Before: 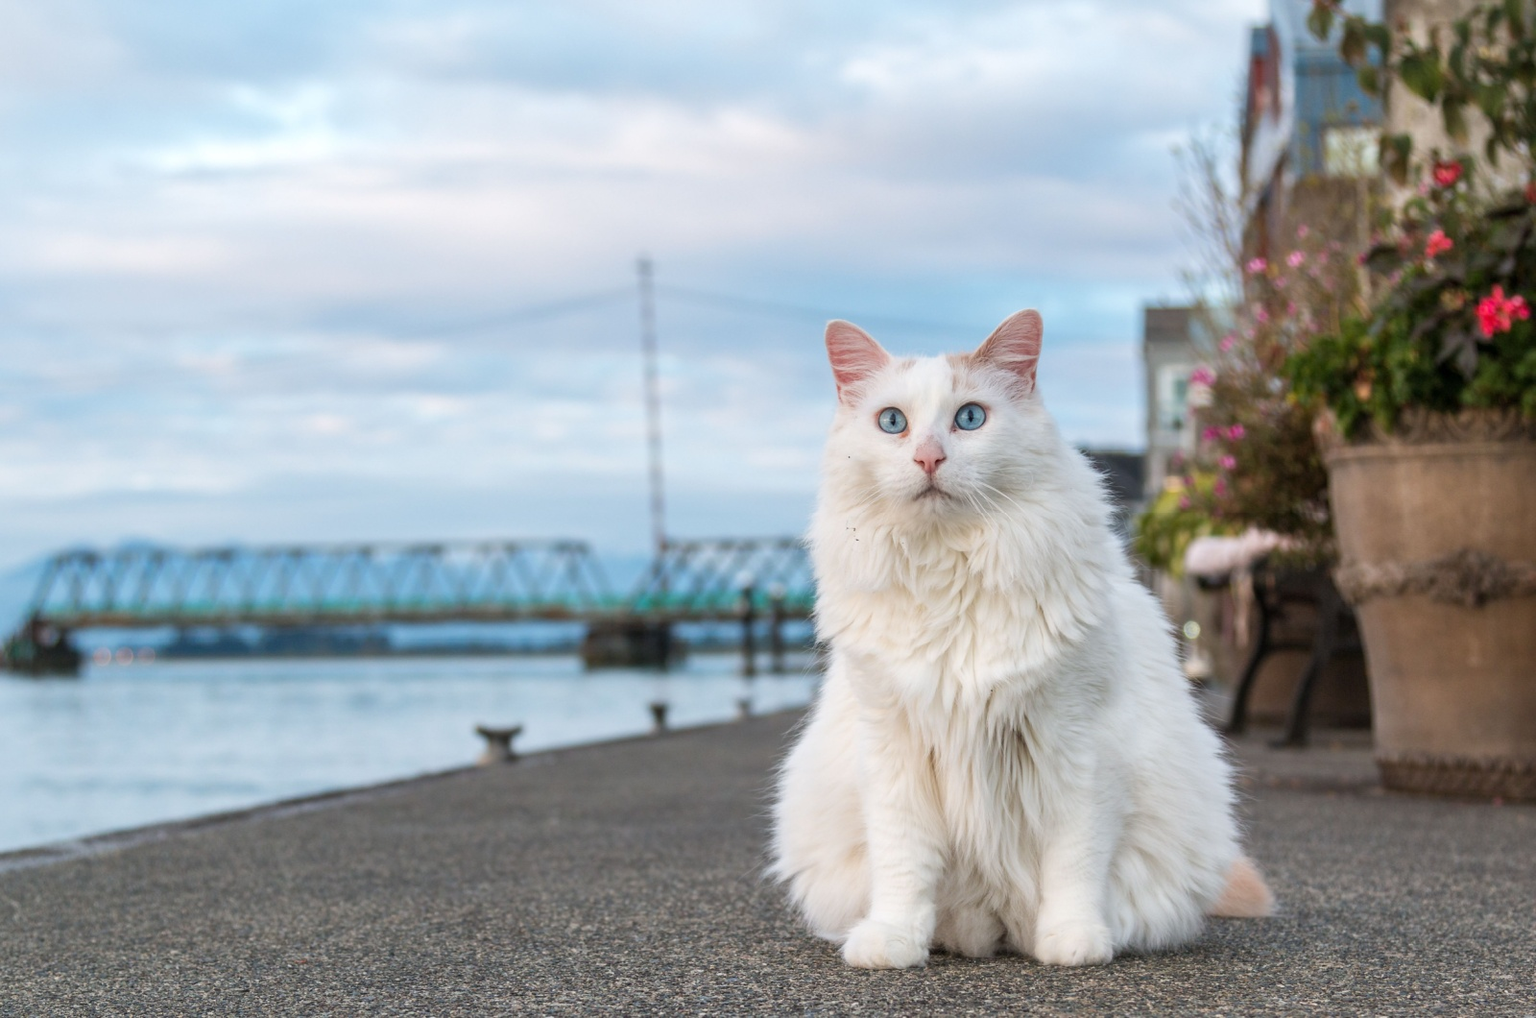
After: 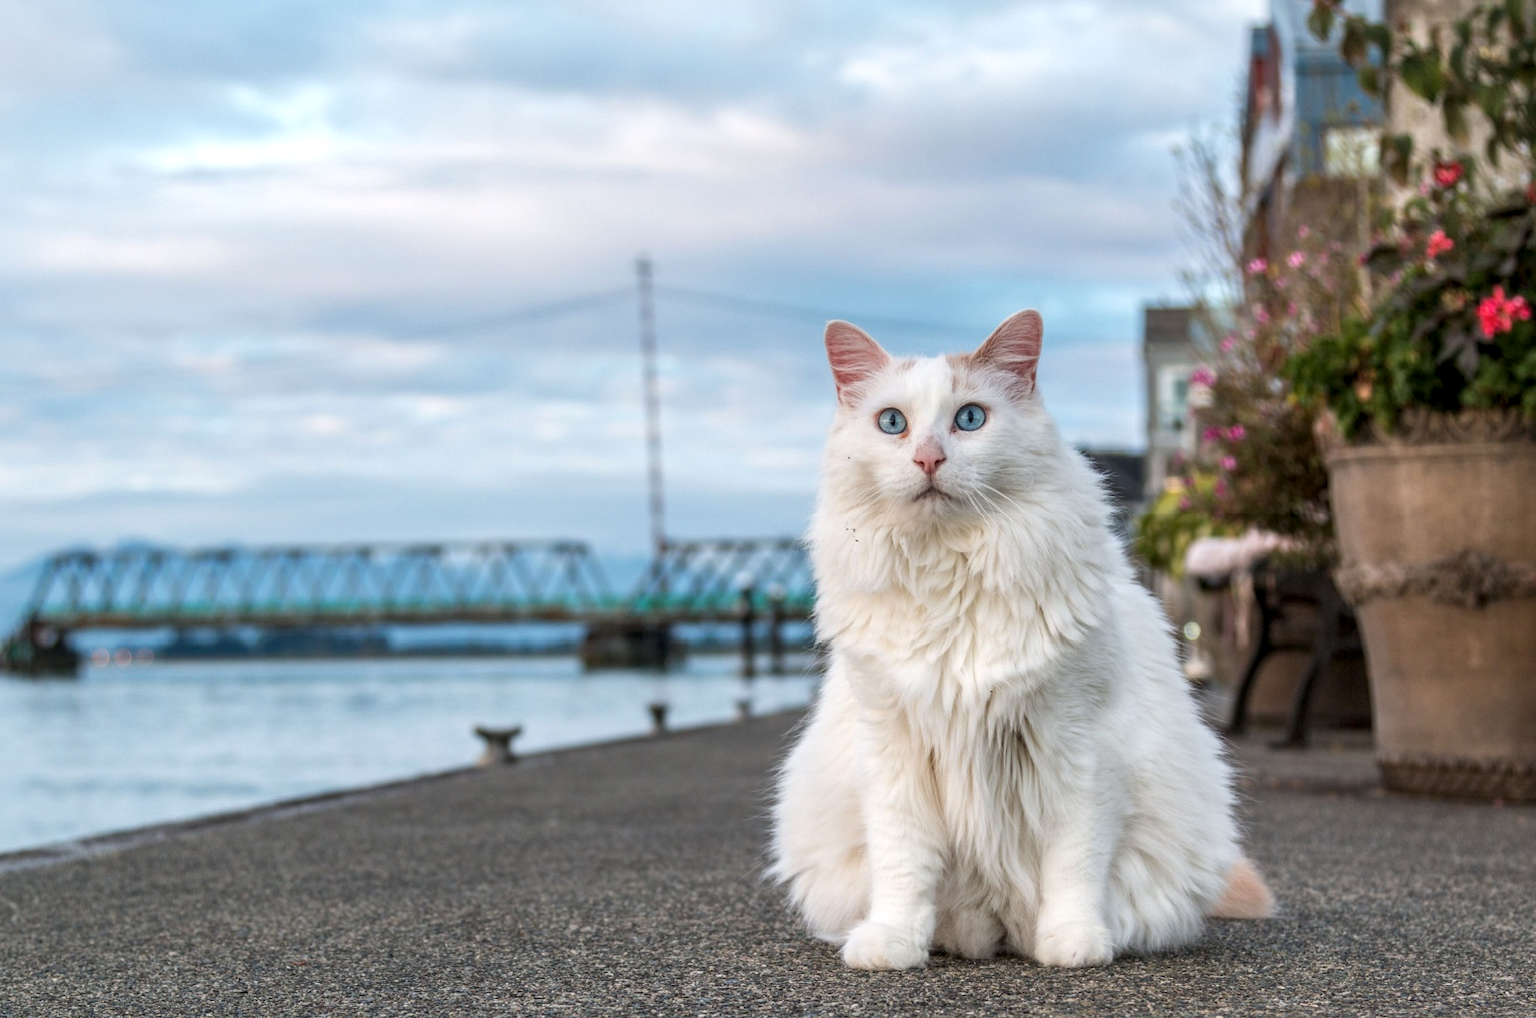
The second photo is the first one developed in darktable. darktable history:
crop: left 0.157%
local contrast: detail 130%
base curve: curves: ch0 [(0, 0) (0.303, 0.277) (1, 1)], preserve colors none
